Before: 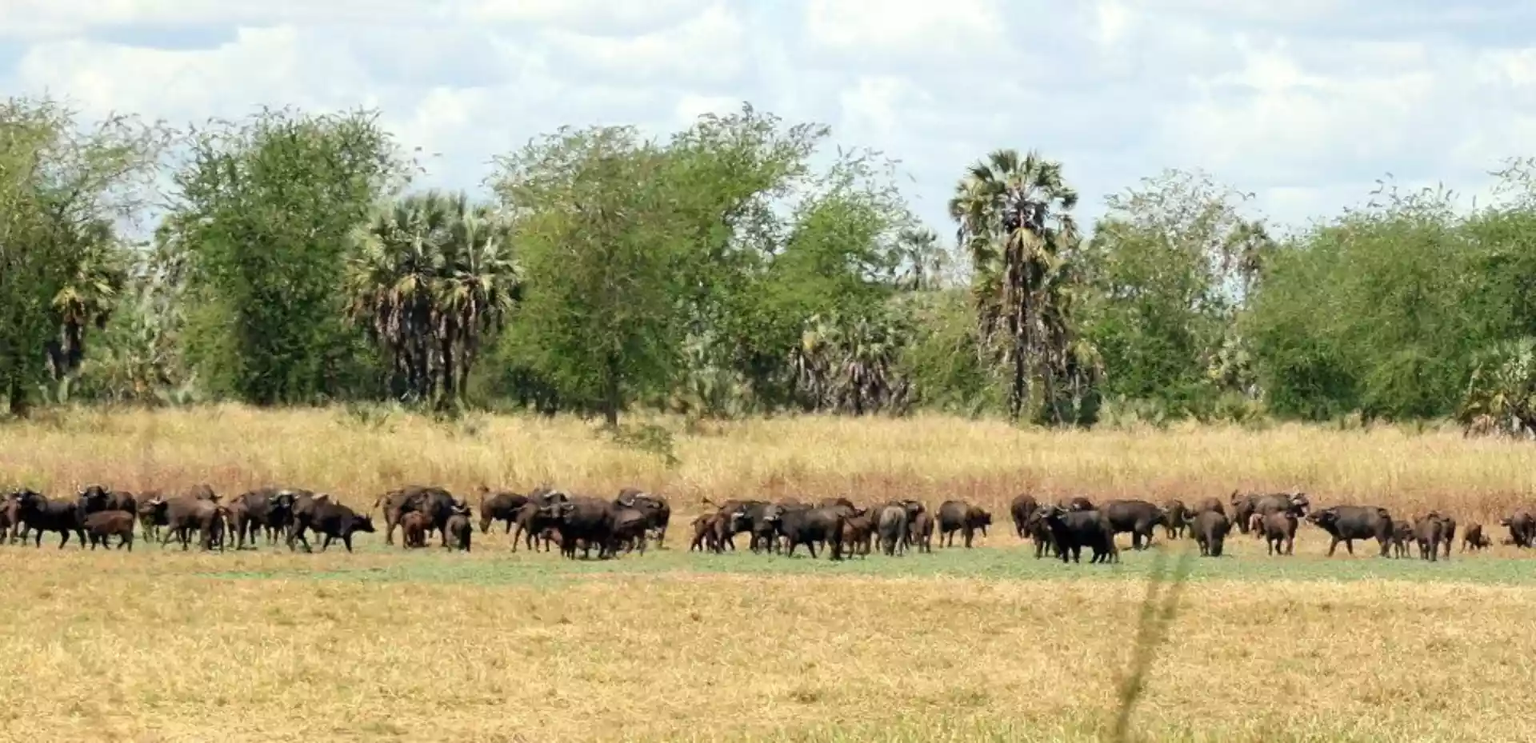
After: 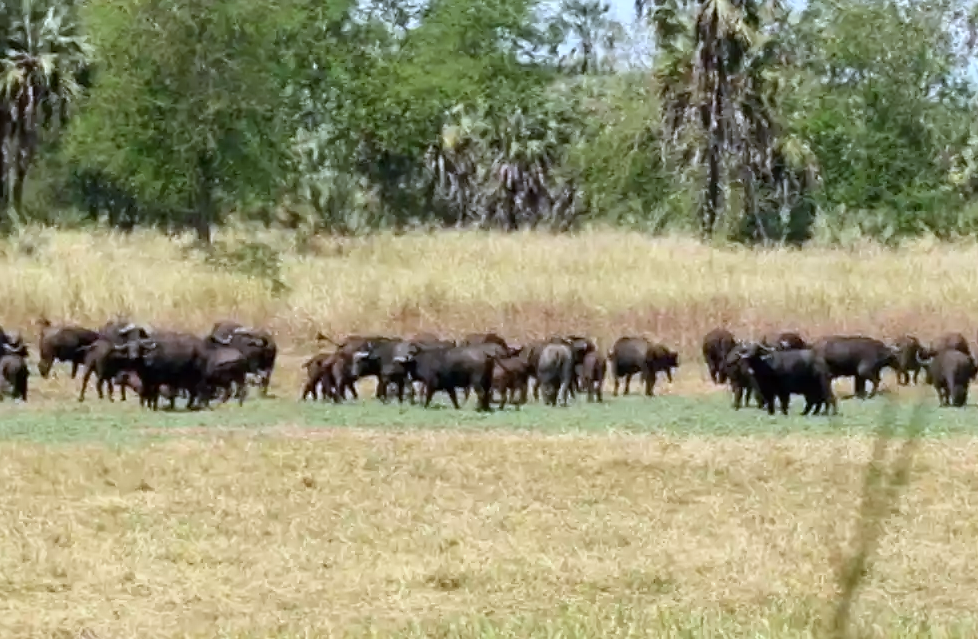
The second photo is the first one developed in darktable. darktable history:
white balance: red 0.948, green 1.02, blue 1.176
crop and rotate: left 29.237%, top 31.152%, right 19.807%
